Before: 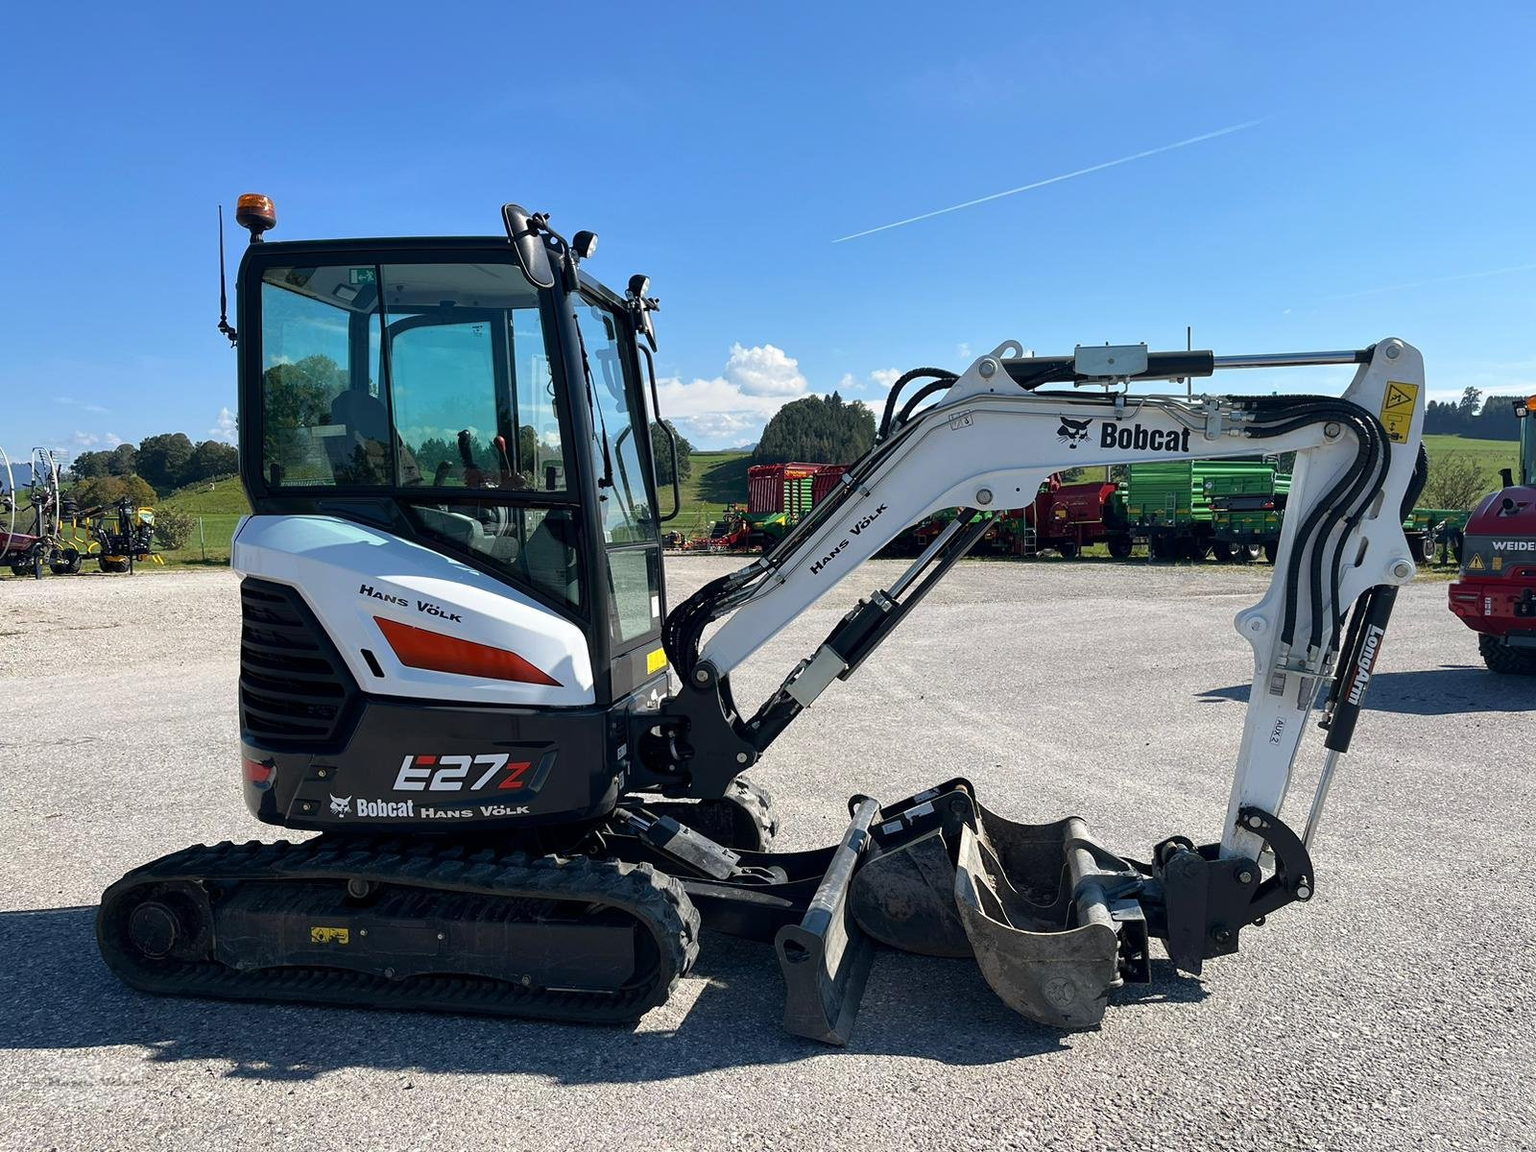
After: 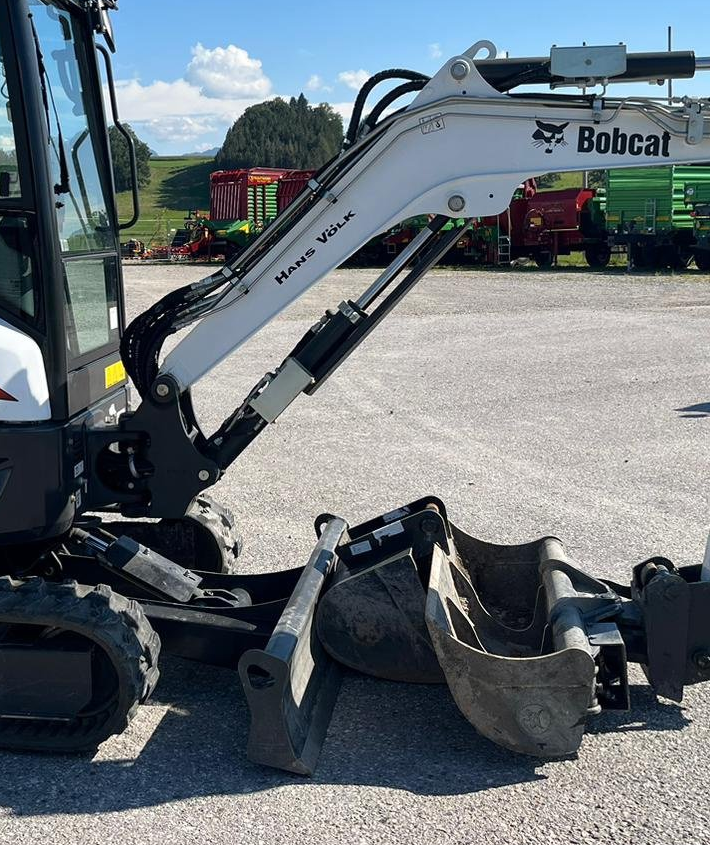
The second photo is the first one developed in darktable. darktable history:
crop: left 35.607%, top 26.196%, right 19.964%, bottom 3.372%
